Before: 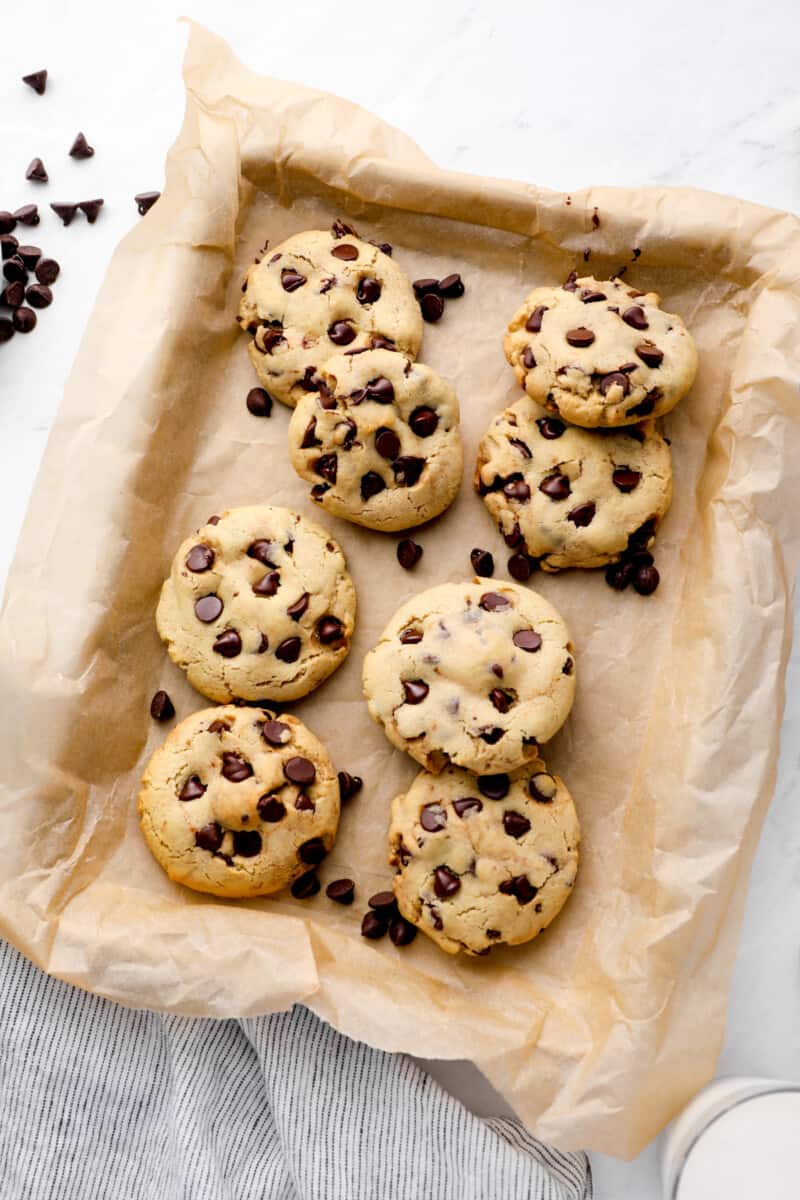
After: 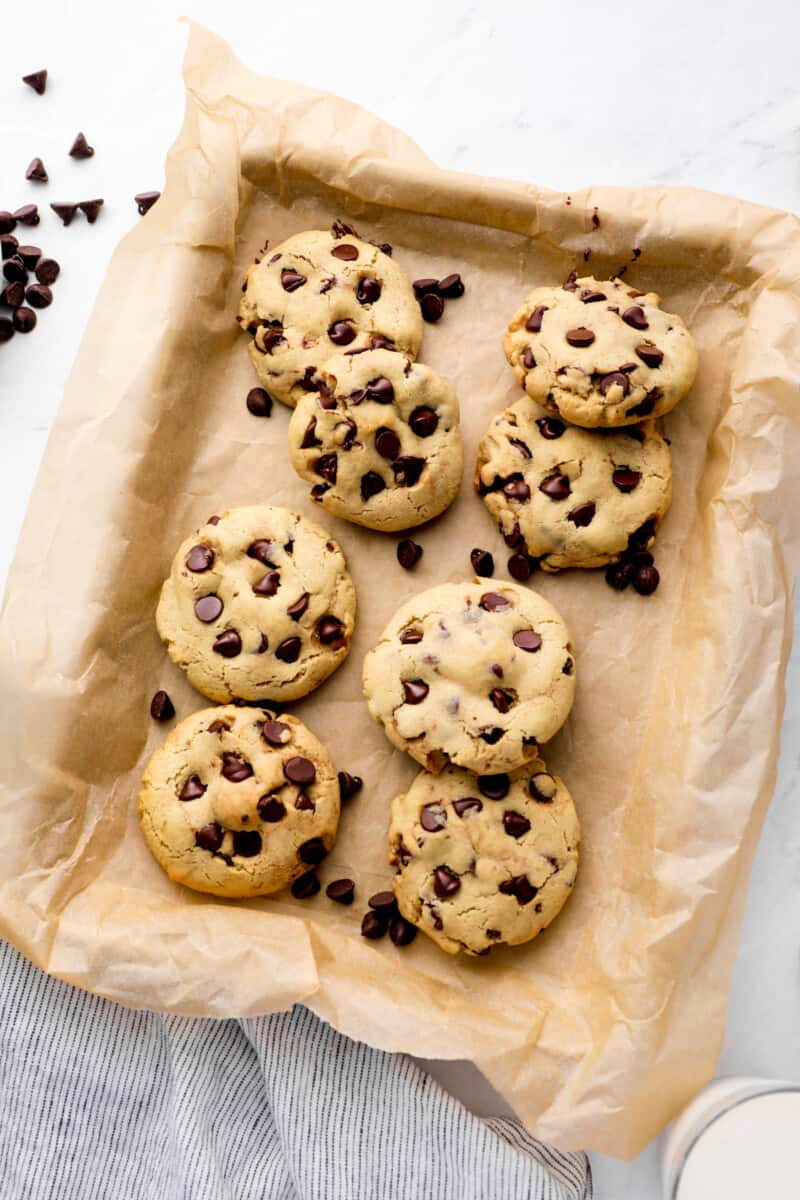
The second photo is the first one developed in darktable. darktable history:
velvia: strength 26.52%
